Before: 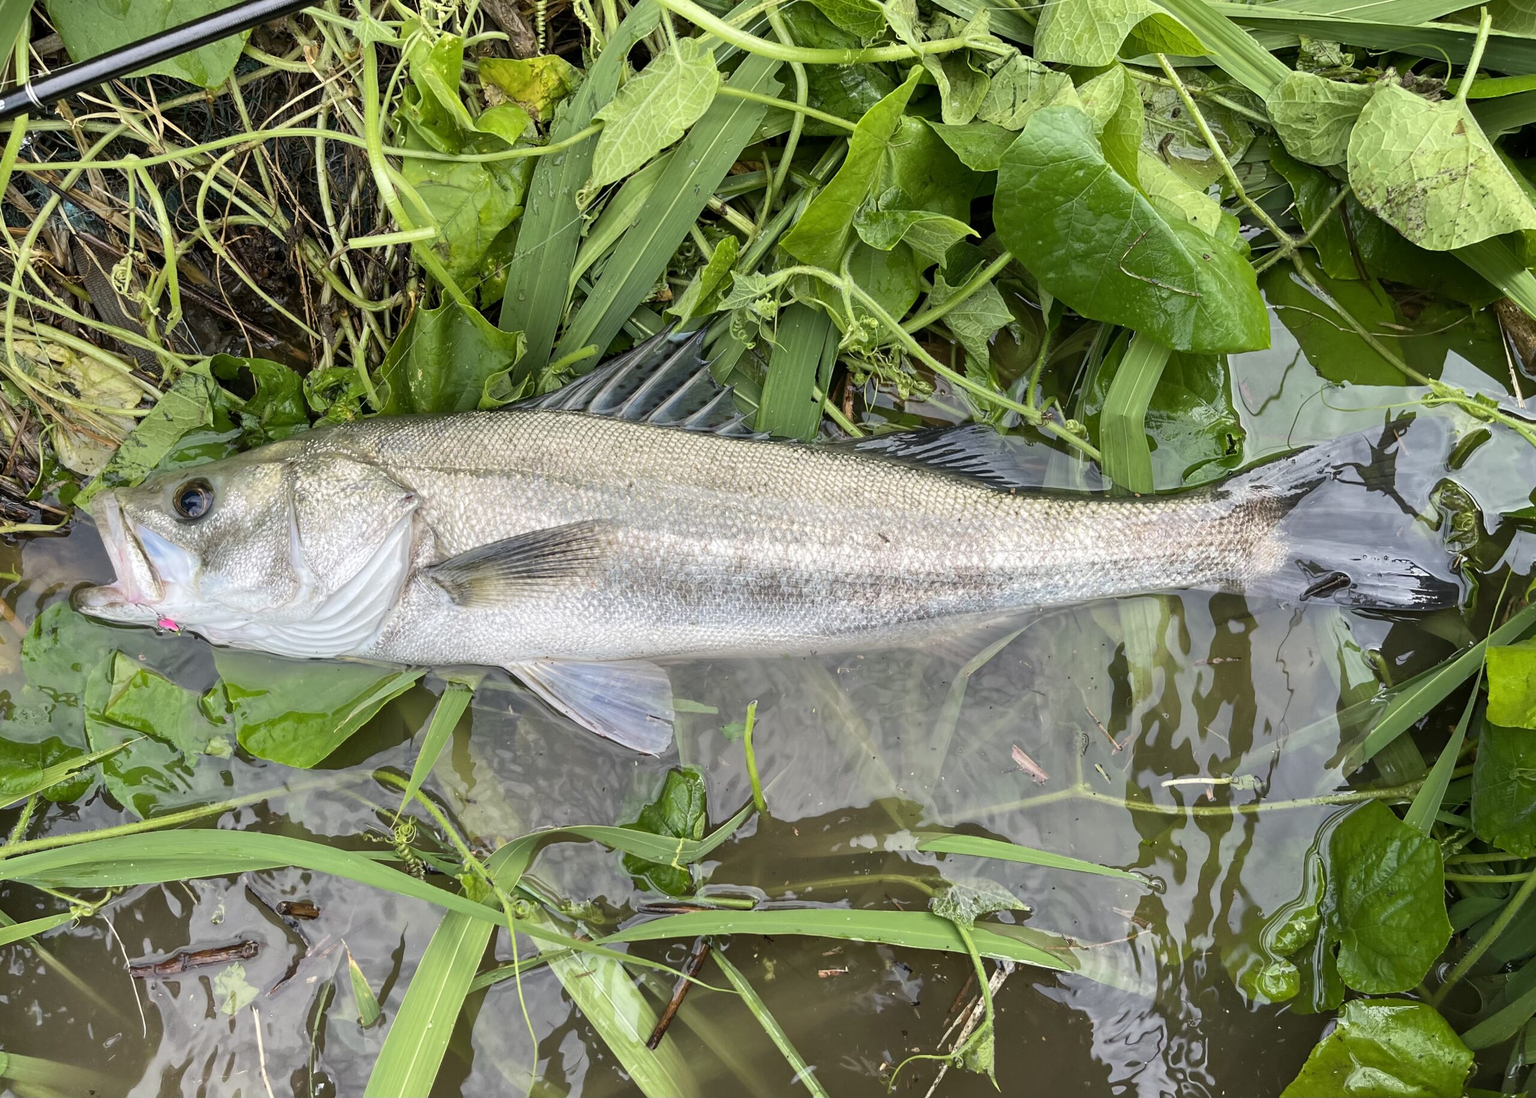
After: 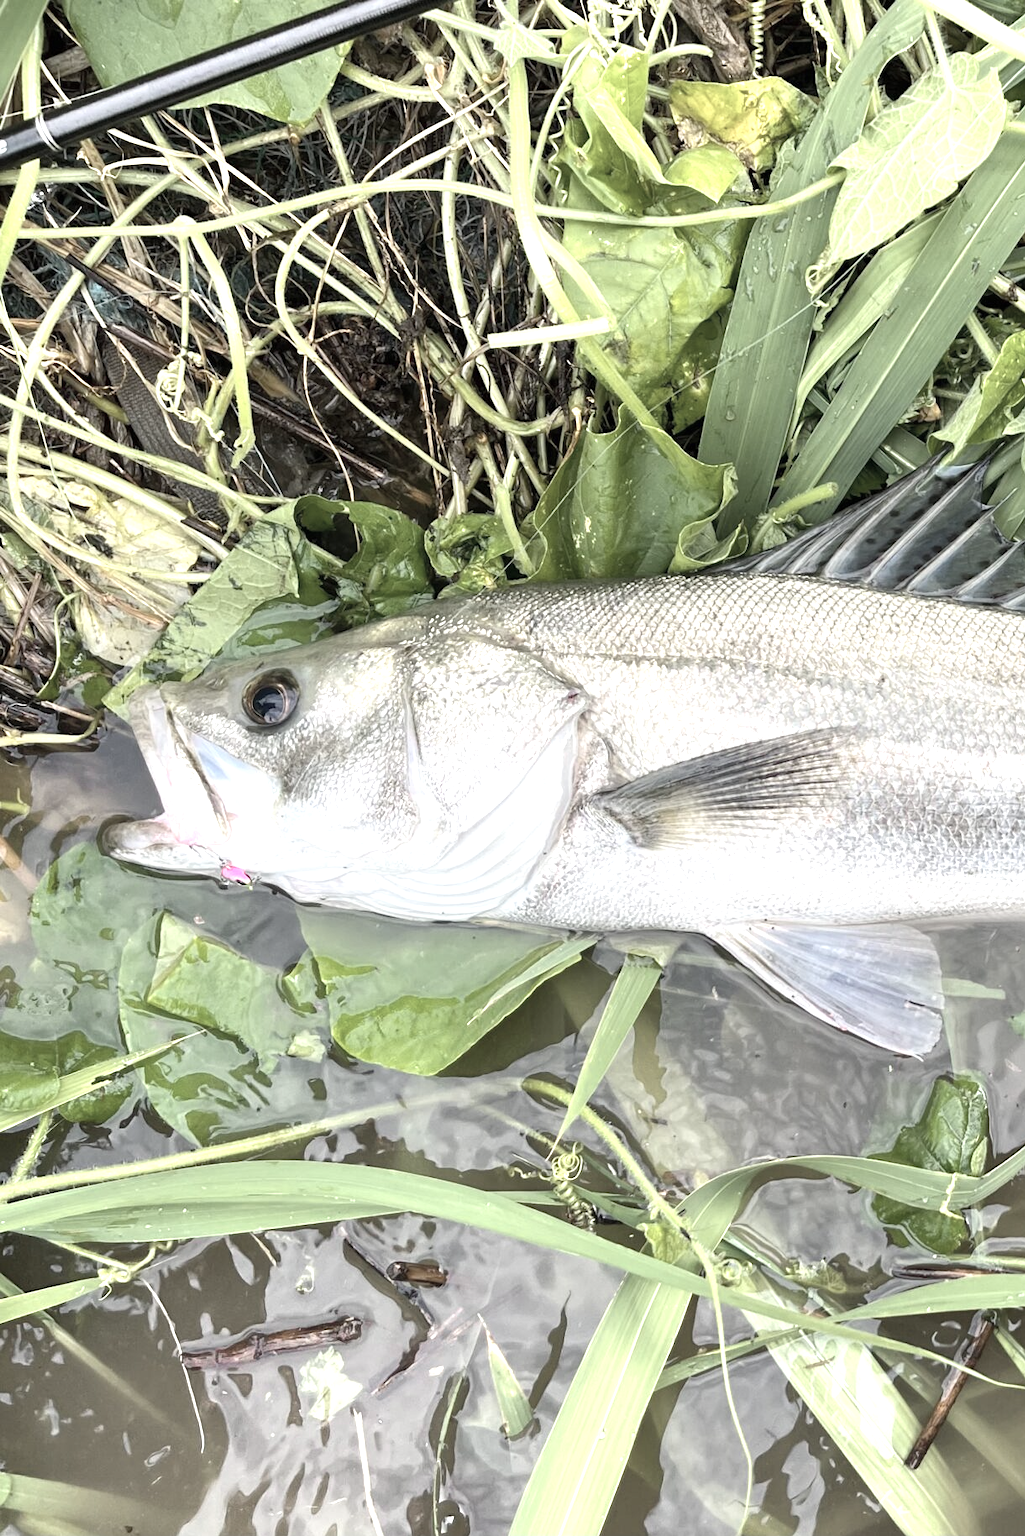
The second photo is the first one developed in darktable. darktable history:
crop and rotate: left 0.016%, top 0%, right 52.266%
exposure: black level correction 0, exposure 0.702 EV, compensate highlight preservation false
color zones: curves: ch0 [(0, 0.6) (0.129, 0.585) (0.193, 0.596) (0.429, 0.5) (0.571, 0.5) (0.714, 0.5) (0.857, 0.5) (1, 0.6)]; ch1 [(0, 0.453) (0.112, 0.245) (0.213, 0.252) (0.429, 0.233) (0.571, 0.231) (0.683, 0.242) (0.857, 0.296) (1, 0.453)]
